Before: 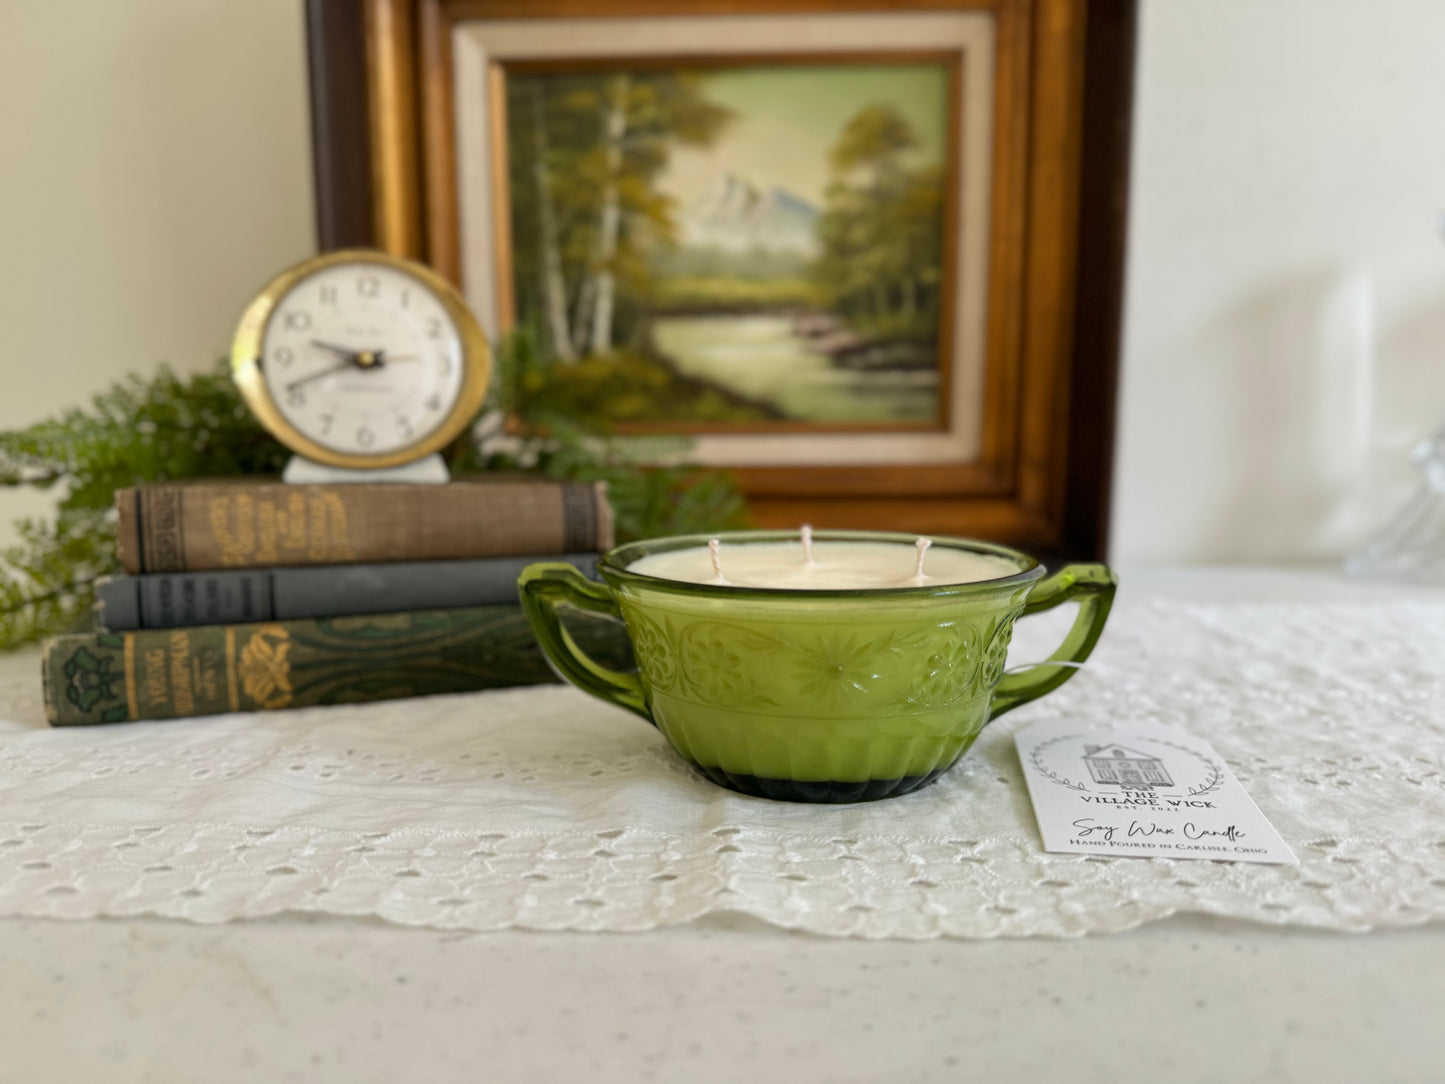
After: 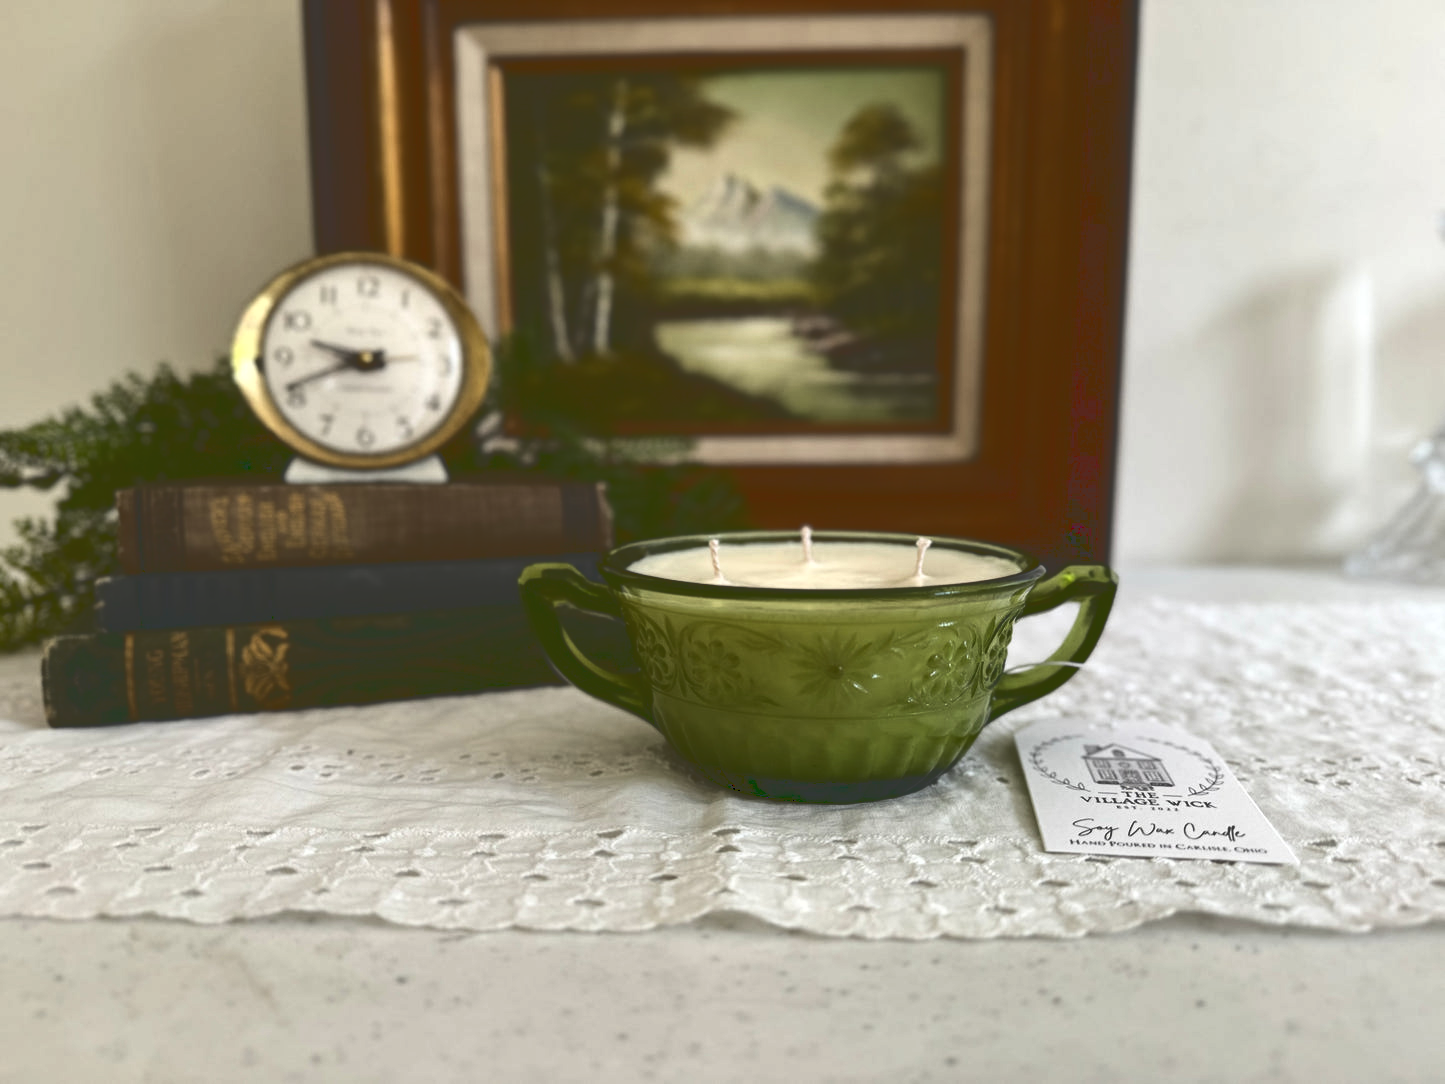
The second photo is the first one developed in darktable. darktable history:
contrast brightness saturation: saturation -0.065
base curve: curves: ch0 [(0, 0.036) (0.083, 0.04) (0.804, 1)]
